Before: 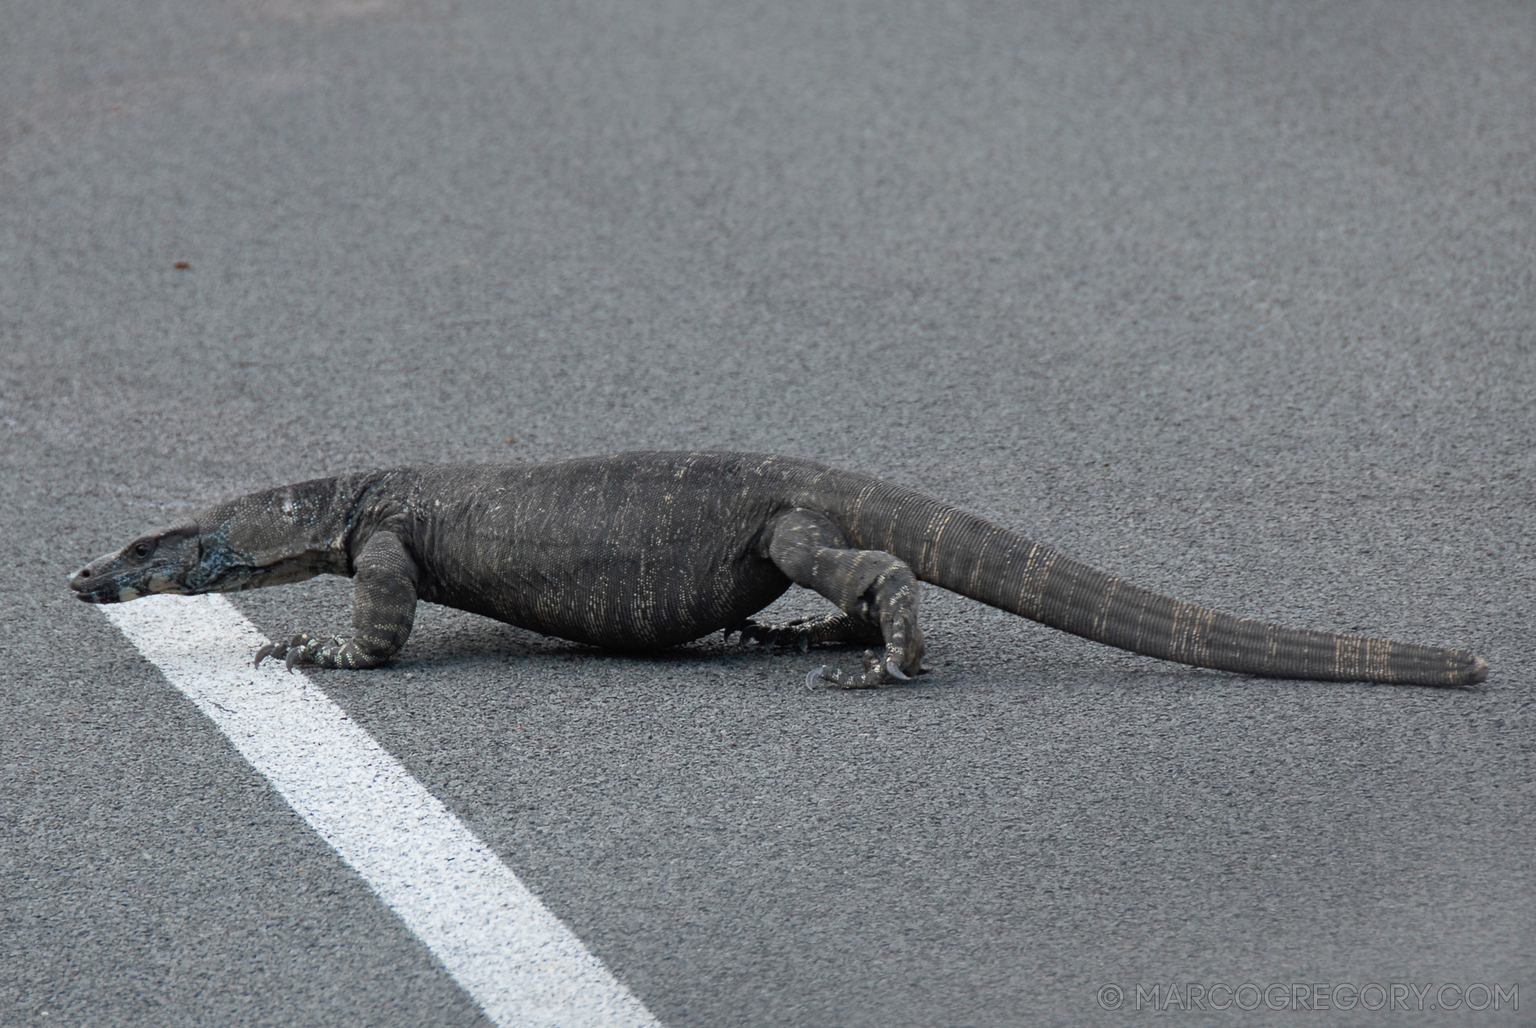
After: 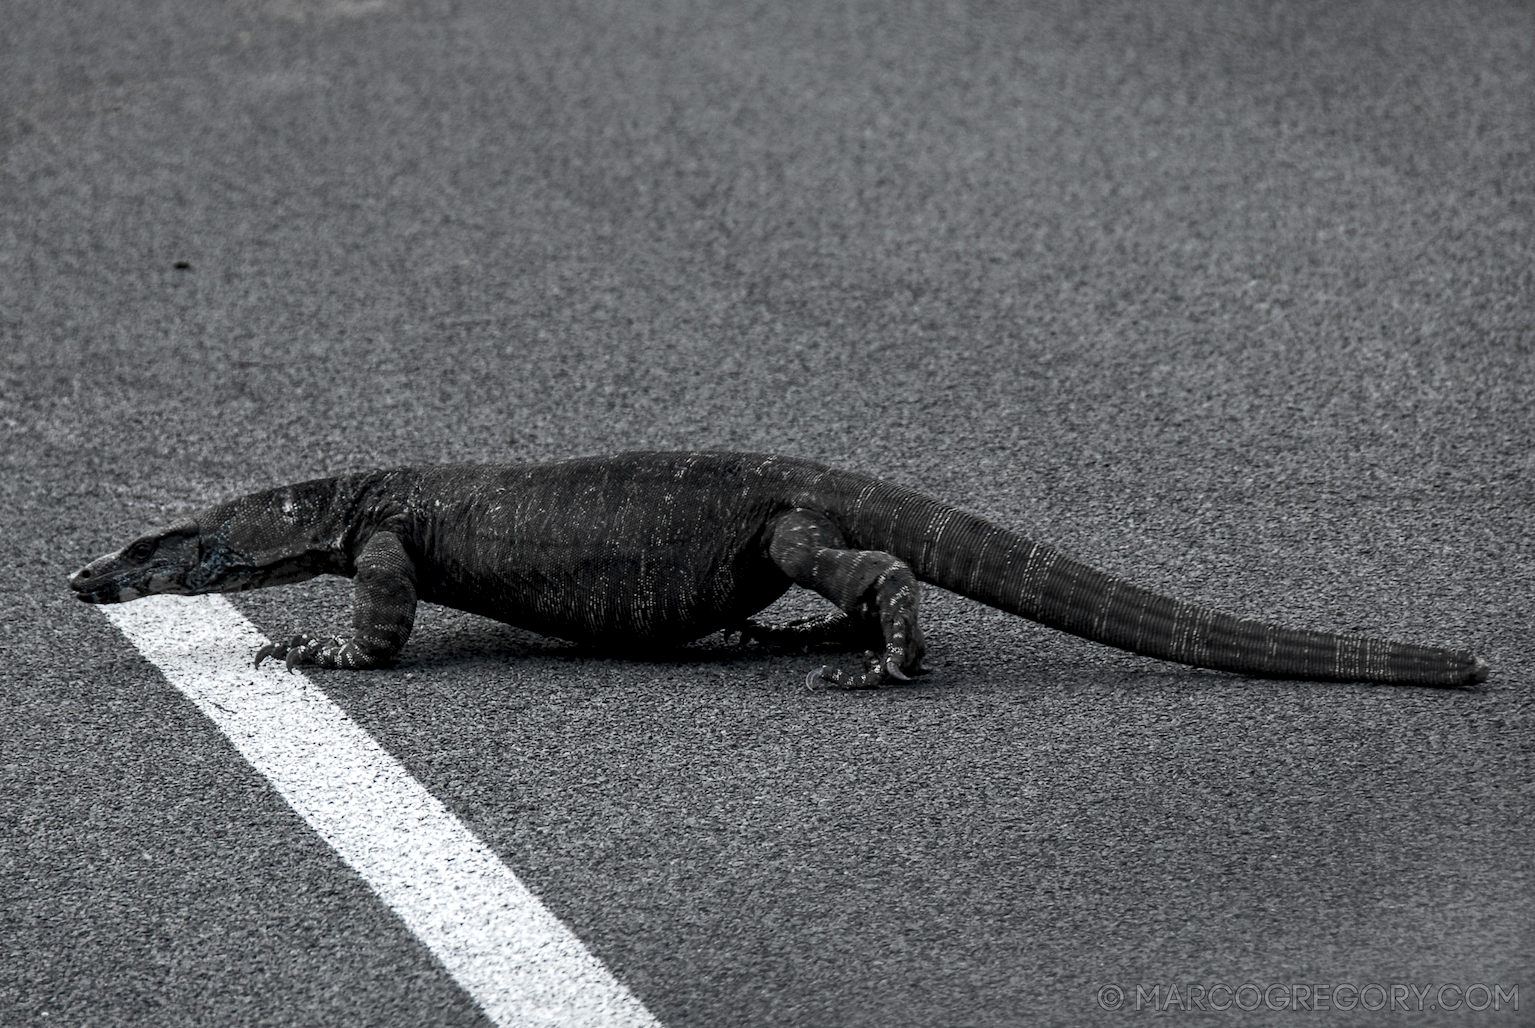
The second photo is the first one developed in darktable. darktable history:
color equalizer #1: saturation › red 0.231, saturation › orange 0.289, saturation › yellow 0.301, saturation › green 0.555, saturation › cyan 0.879, saturation › blue 0.867, saturation › lavender 0.763, saturation › magenta 0.254
color balance rgb: perceptual saturation grading › highlights -31.88%, perceptual saturation grading › mid-tones 5.8%, perceptual saturation grading › shadows 18.12%, perceptual brilliance grading › highlights 3.62%, perceptual brilliance grading › mid-tones -18.12%, perceptual brilliance grading › shadows -41.3%
color equalizer: saturation › red 0.231, saturation › orange 0.289, saturation › yellow 0.301, saturation › green 0.555, saturation › cyan 0.879, saturation › blue 0.867, saturation › lavender 0.763, saturation › magenta 0.254, brightness › red 0.578, brightness › orange 0.52, brightness › yellow 0.636, brightness › cyan 1.02, brightness › blue 1.02, brightness › magenta 0.694
local contrast: highlights 25%, detail 150%
